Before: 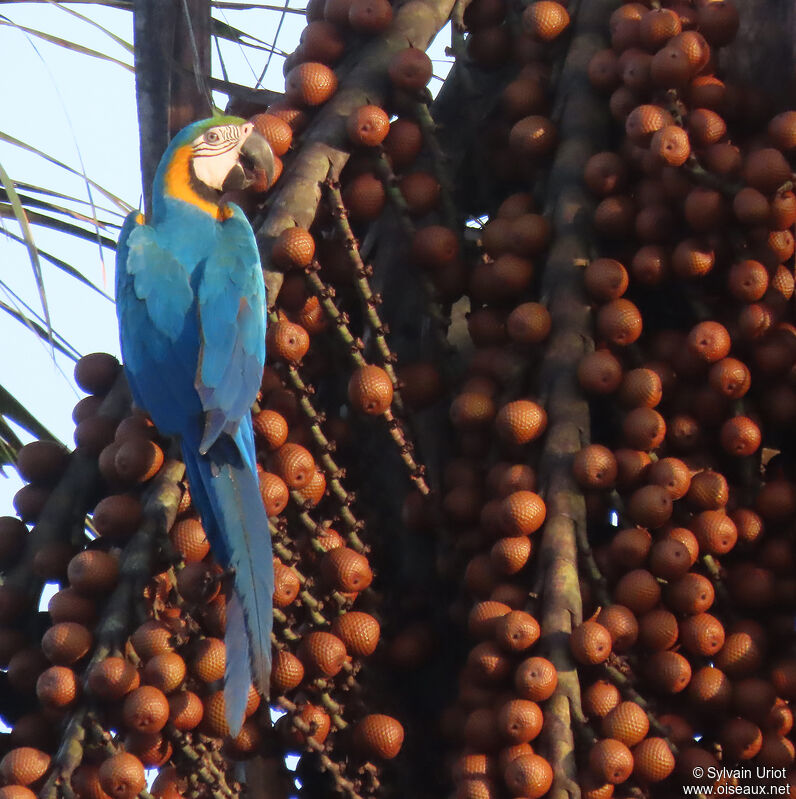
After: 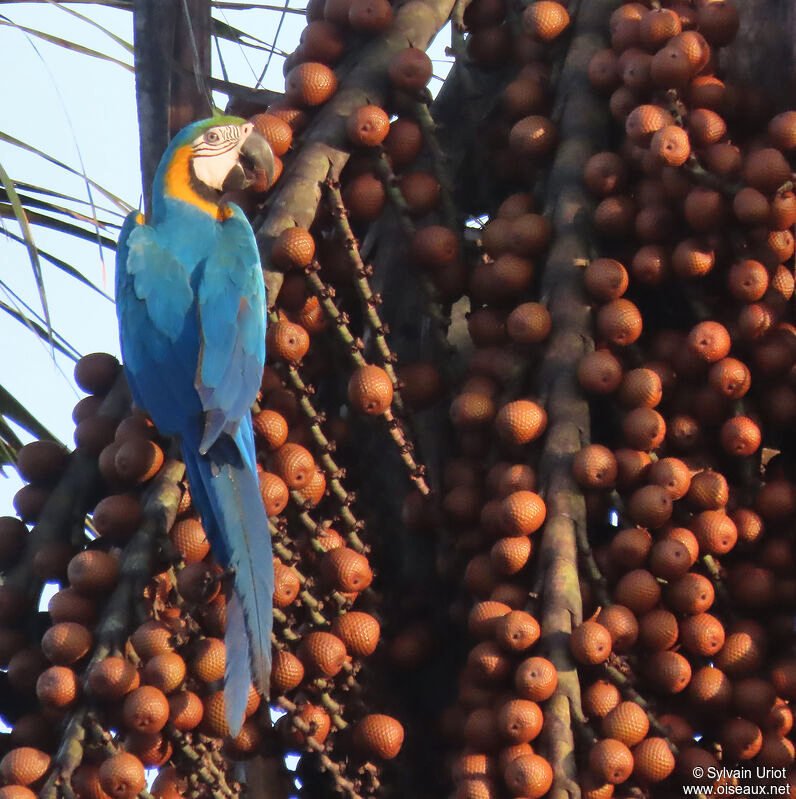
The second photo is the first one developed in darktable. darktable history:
shadows and highlights: shadows 39.78, highlights -54.22, low approximation 0.01, soften with gaussian
